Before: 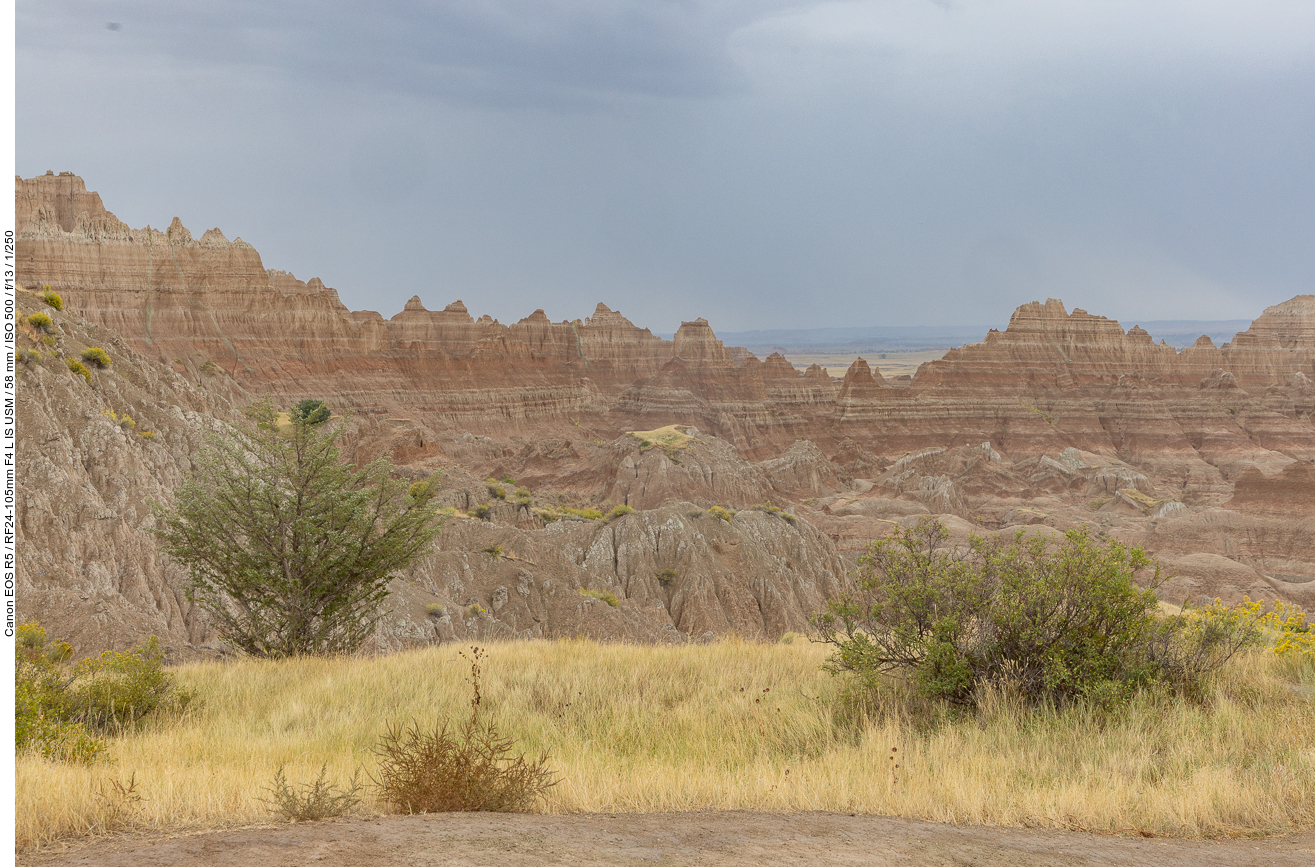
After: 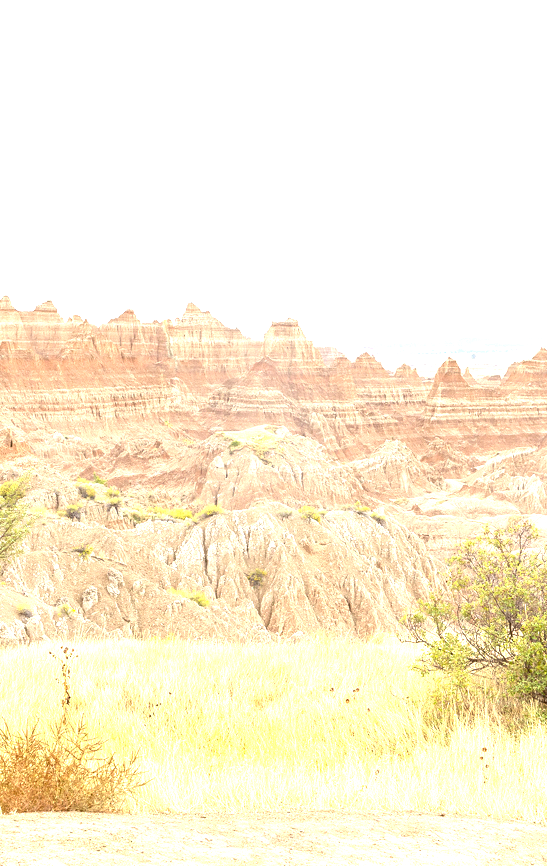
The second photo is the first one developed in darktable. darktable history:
crop: left 31.229%, right 27.105%
exposure: exposure 2.04 EV, compensate highlight preservation false
